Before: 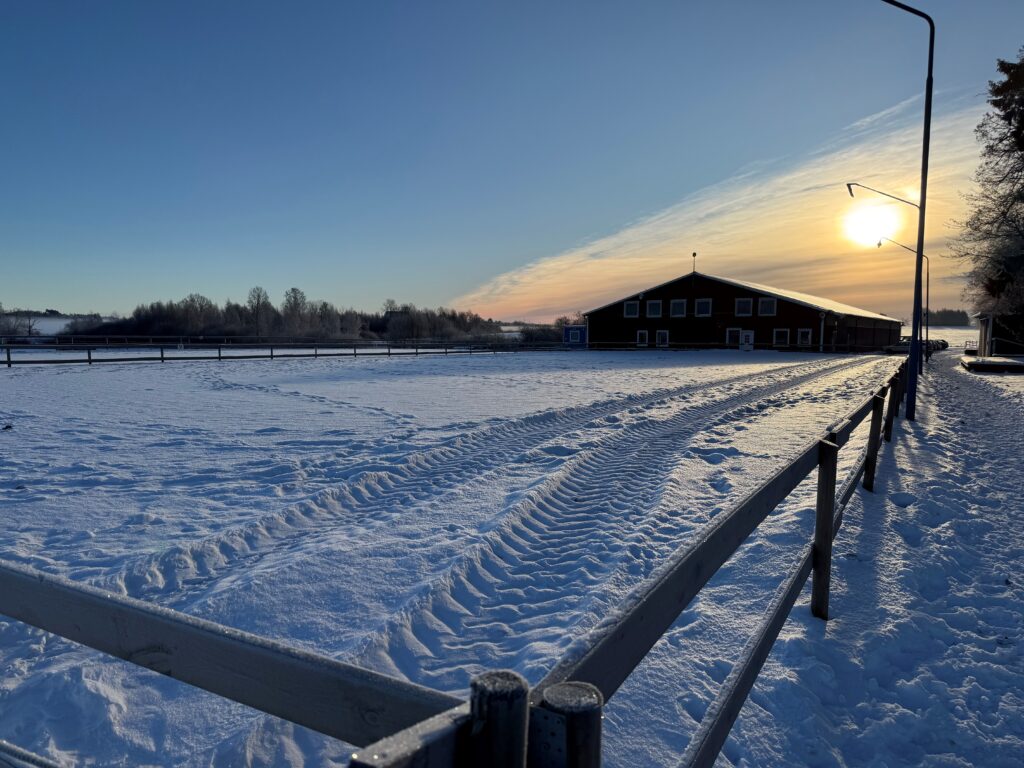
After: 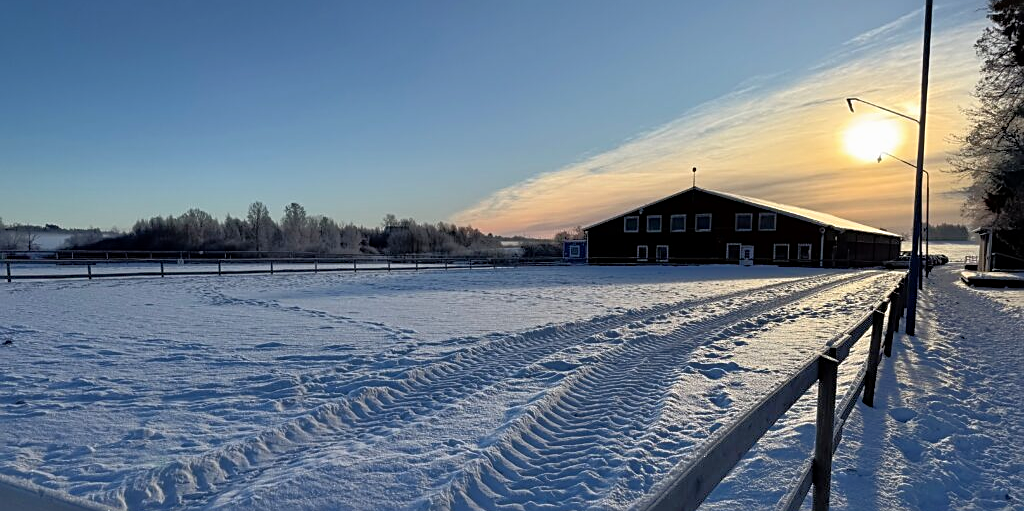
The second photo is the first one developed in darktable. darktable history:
tone equalizer: -8 EV -0.506 EV, -7 EV -0.287 EV, -6 EV -0.082 EV, -5 EV 0.439 EV, -4 EV 0.961 EV, -3 EV 0.807 EV, -2 EV -0.013 EV, -1 EV 0.143 EV, +0 EV -0.028 EV
crop: top 11.173%, bottom 22.235%
sharpen: on, module defaults
